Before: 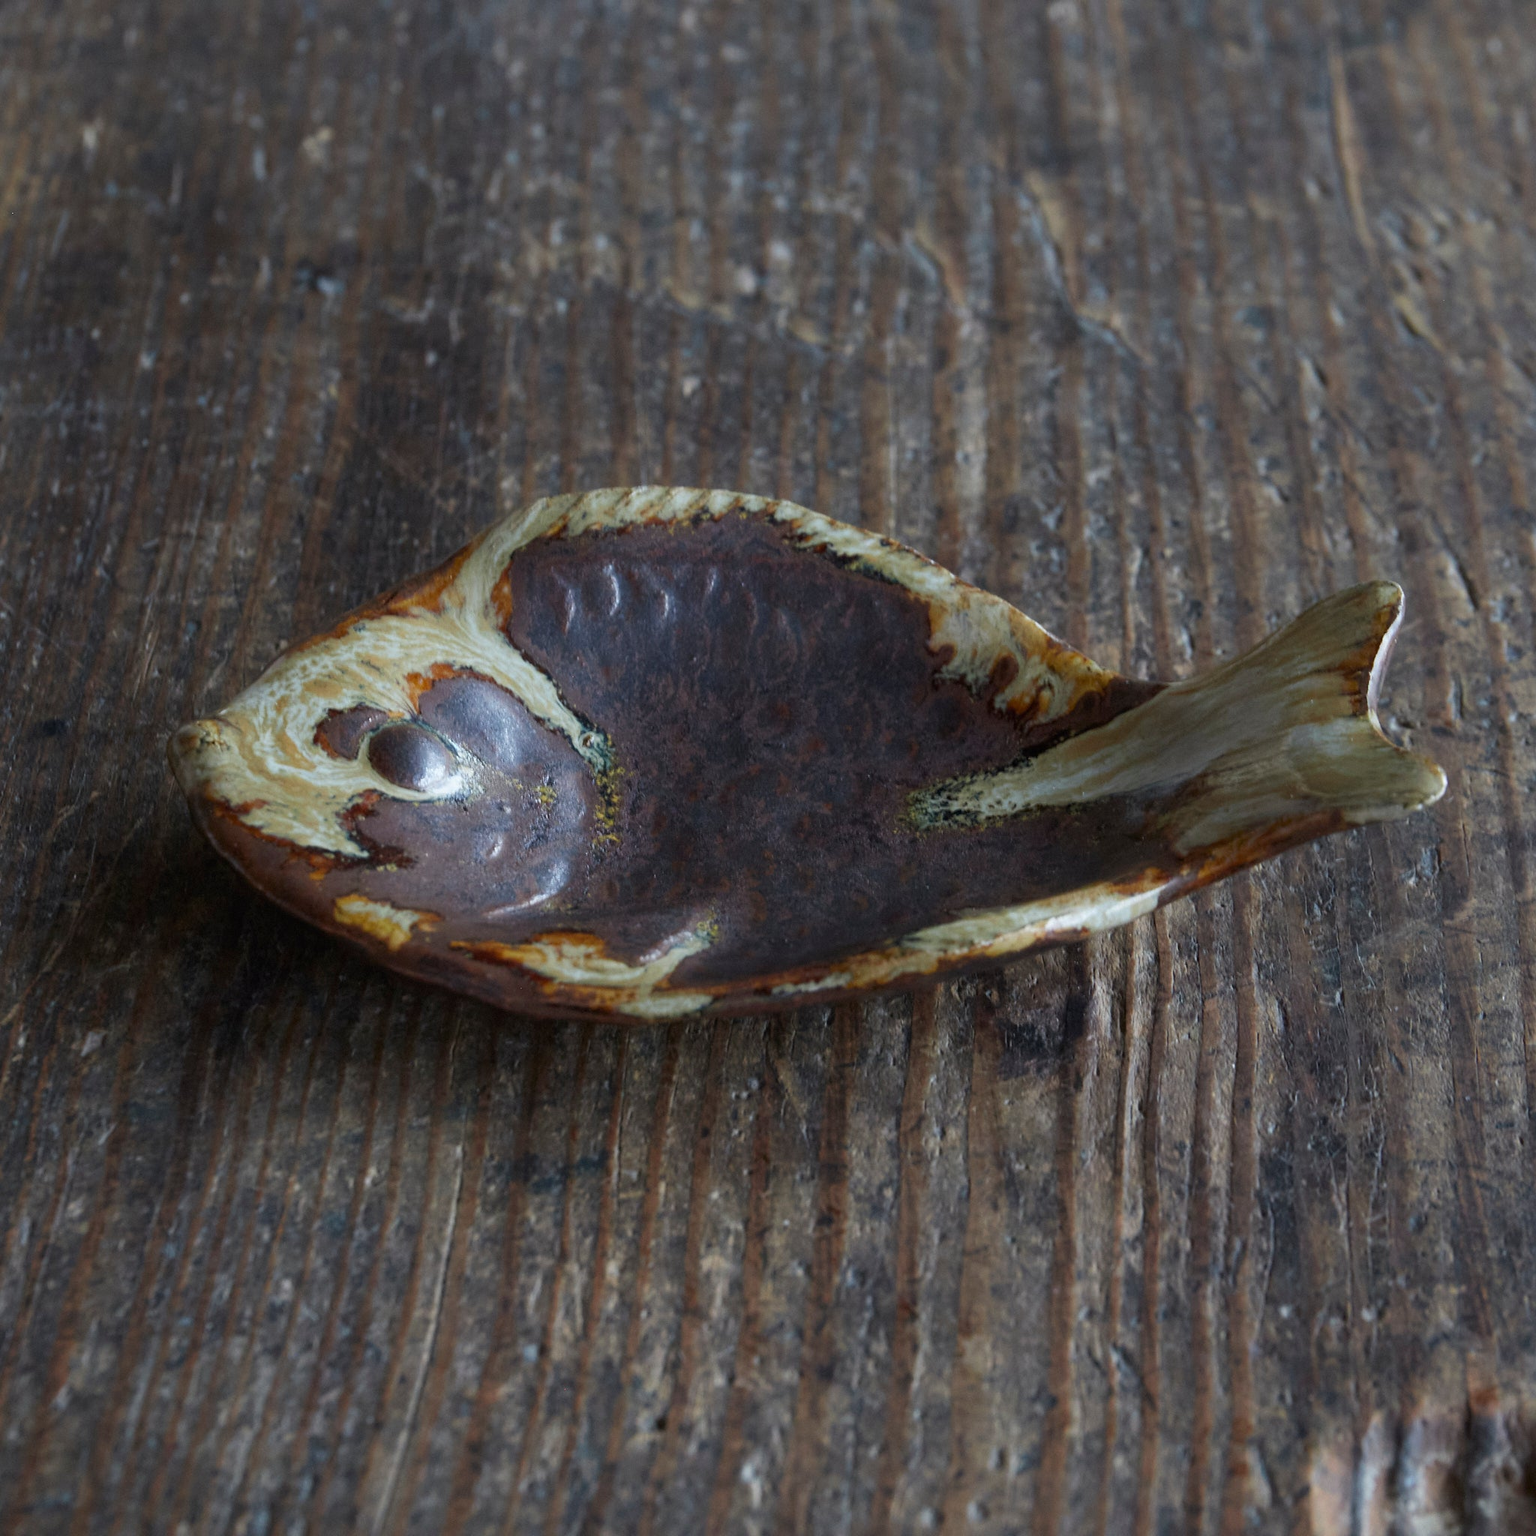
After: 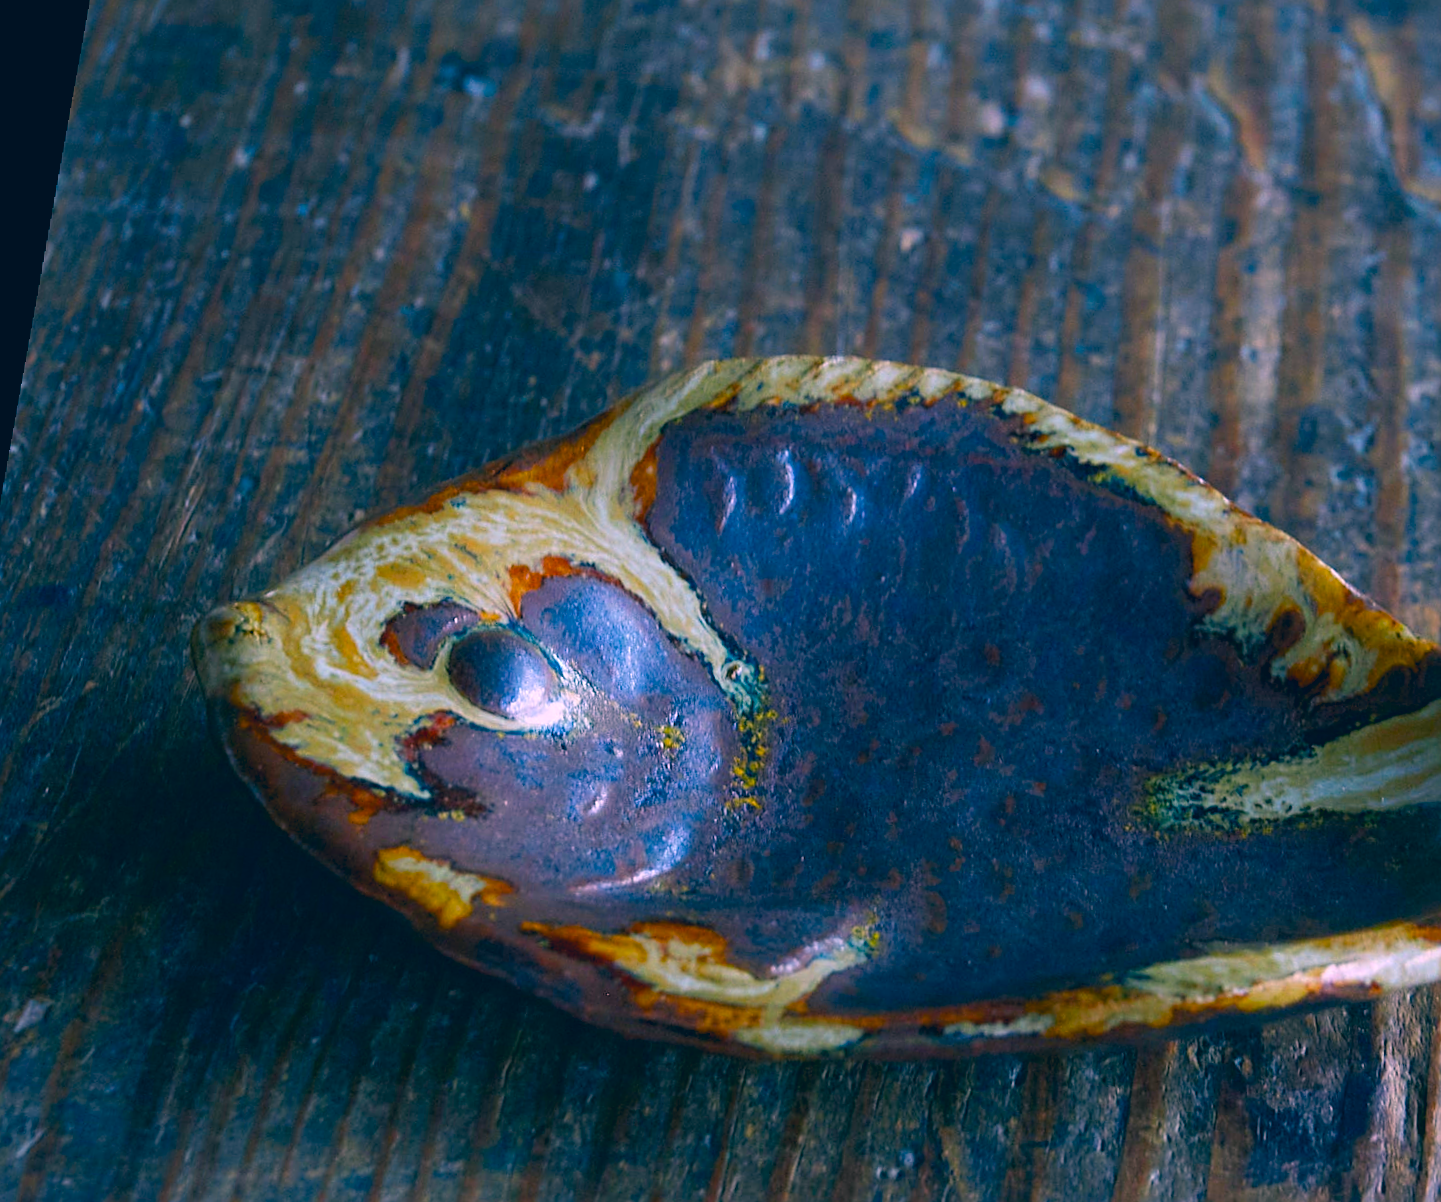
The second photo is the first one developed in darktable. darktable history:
rotate and perspective: rotation 0.128°, lens shift (vertical) -0.181, lens shift (horizontal) -0.044, shear 0.001, automatic cropping off
color balance rgb: linear chroma grading › global chroma 15%, perceptual saturation grading › global saturation 30%
color correction: highlights a* 17.03, highlights b* 0.205, shadows a* -15.38, shadows b* -14.56, saturation 1.5
sharpen: on, module defaults
crop and rotate: angle -4.99°, left 2.122%, top 6.945%, right 27.566%, bottom 30.519%
